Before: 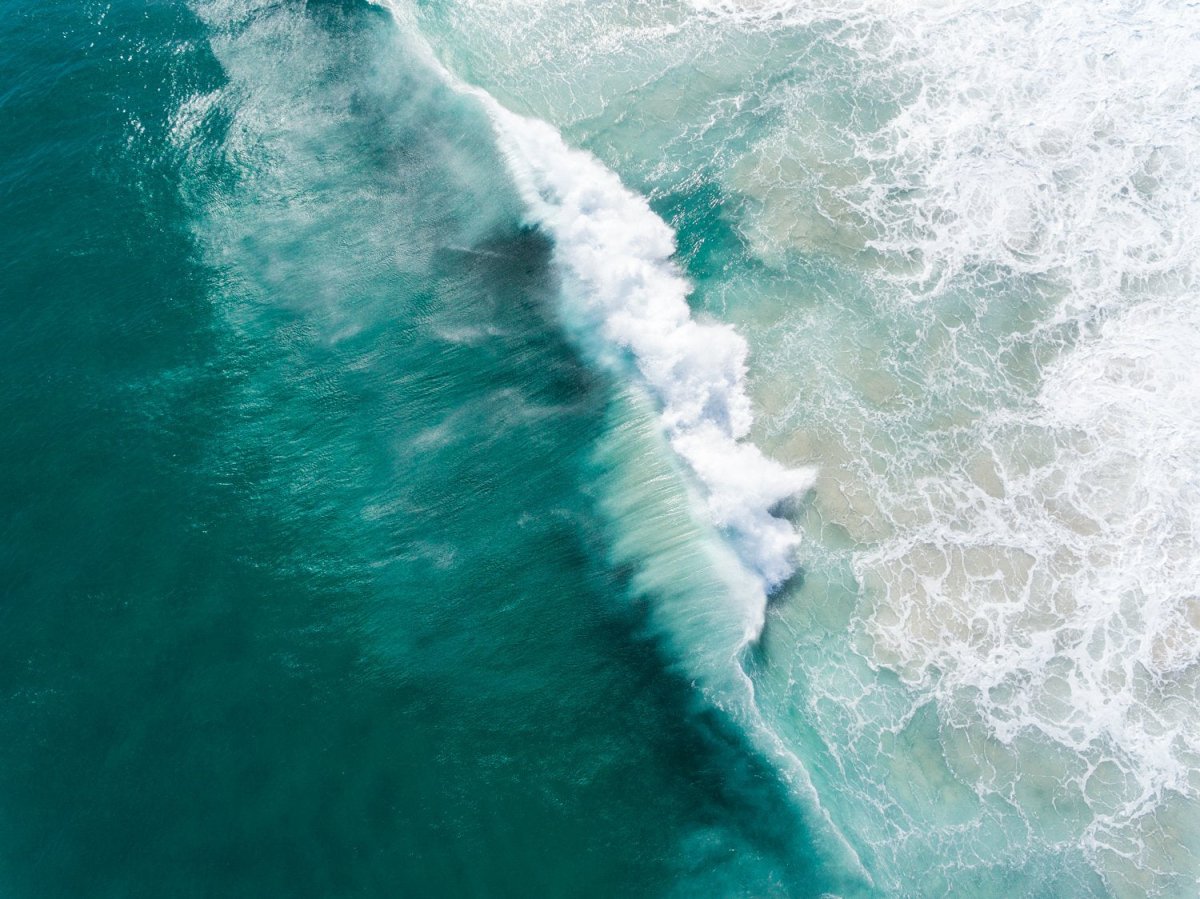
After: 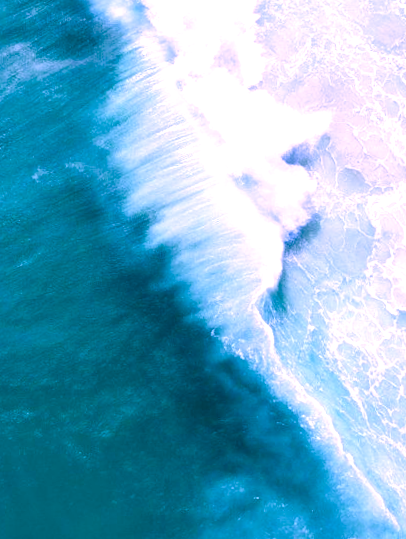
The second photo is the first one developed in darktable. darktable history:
white balance: red 0.98, blue 1.61
rotate and perspective: rotation -1.75°, automatic cropping off
color correction: highlights a* 1.83, highlights b* 34.02, shadows a* -36.68, shadows b* -5.48
crop: left 40.878%, top 39.176%, right 25.993%, bottom 3.081%
exposure: exposure 0.636 EV, compensate highlight preservation false
